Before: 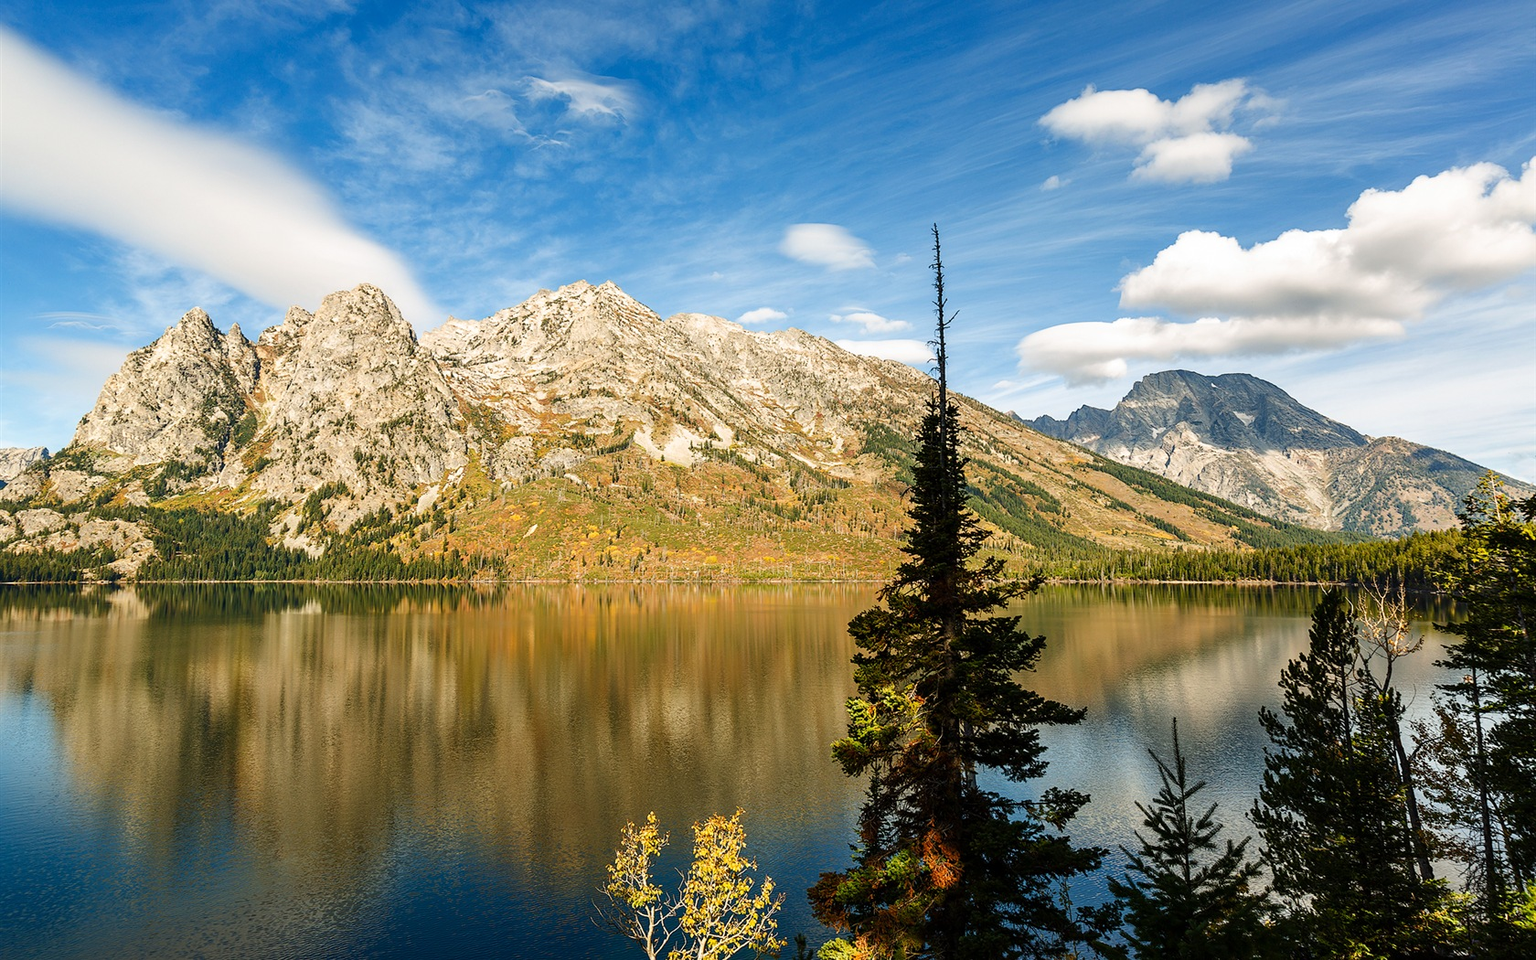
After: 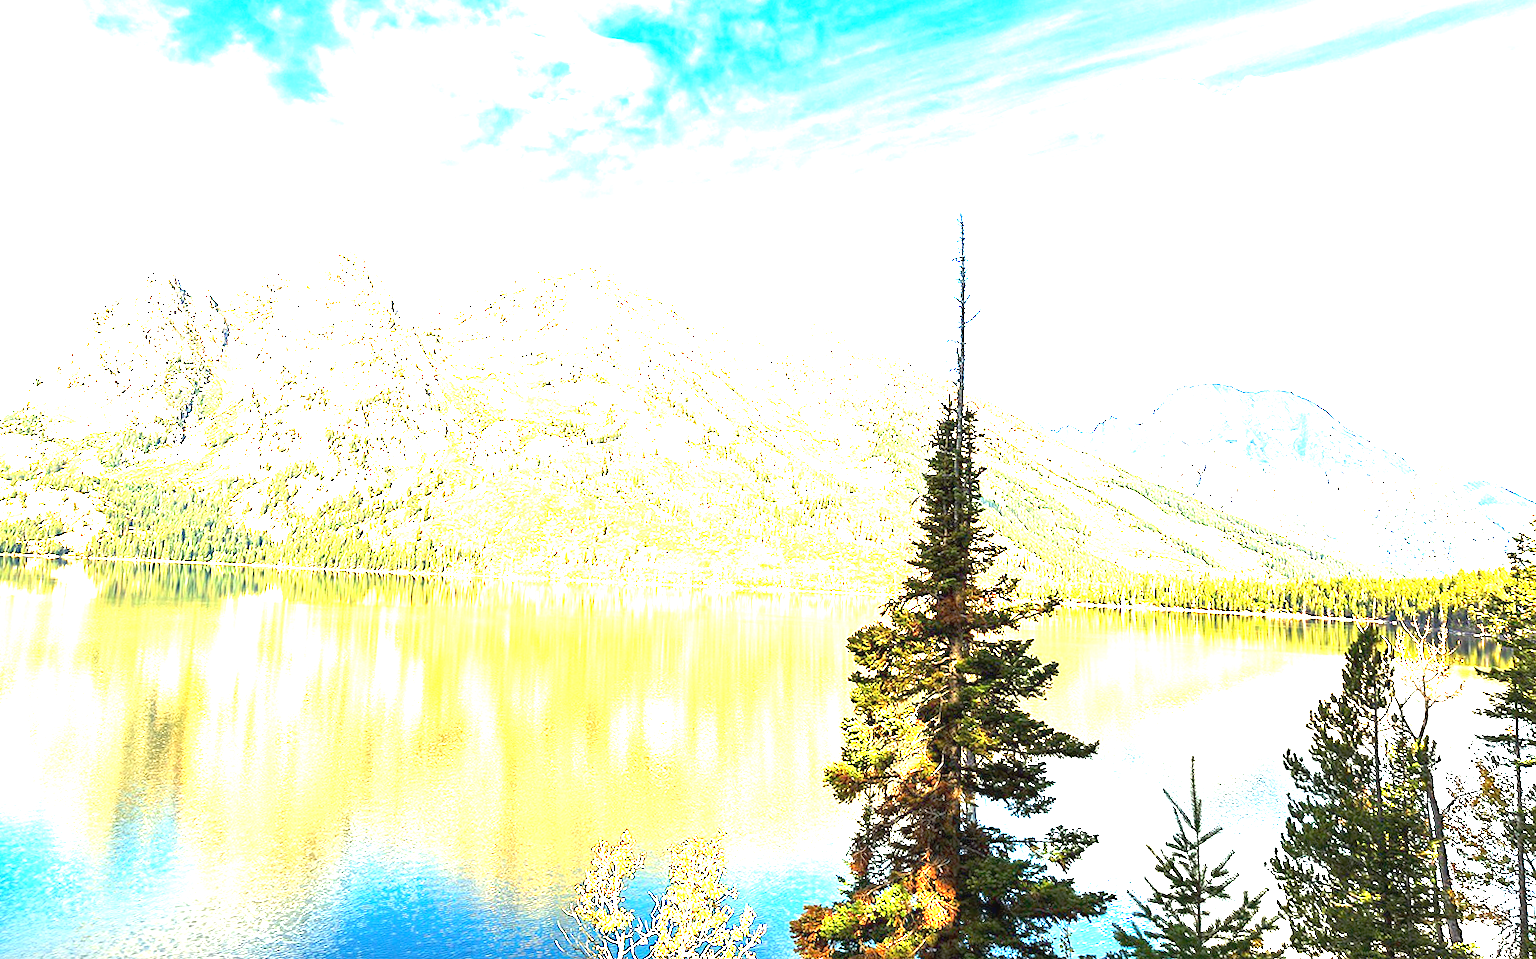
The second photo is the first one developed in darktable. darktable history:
crop and rotate: angle -2.72°
exposure: black level correction 0, exposure 4.055 EV, compensate highlight preservation false
